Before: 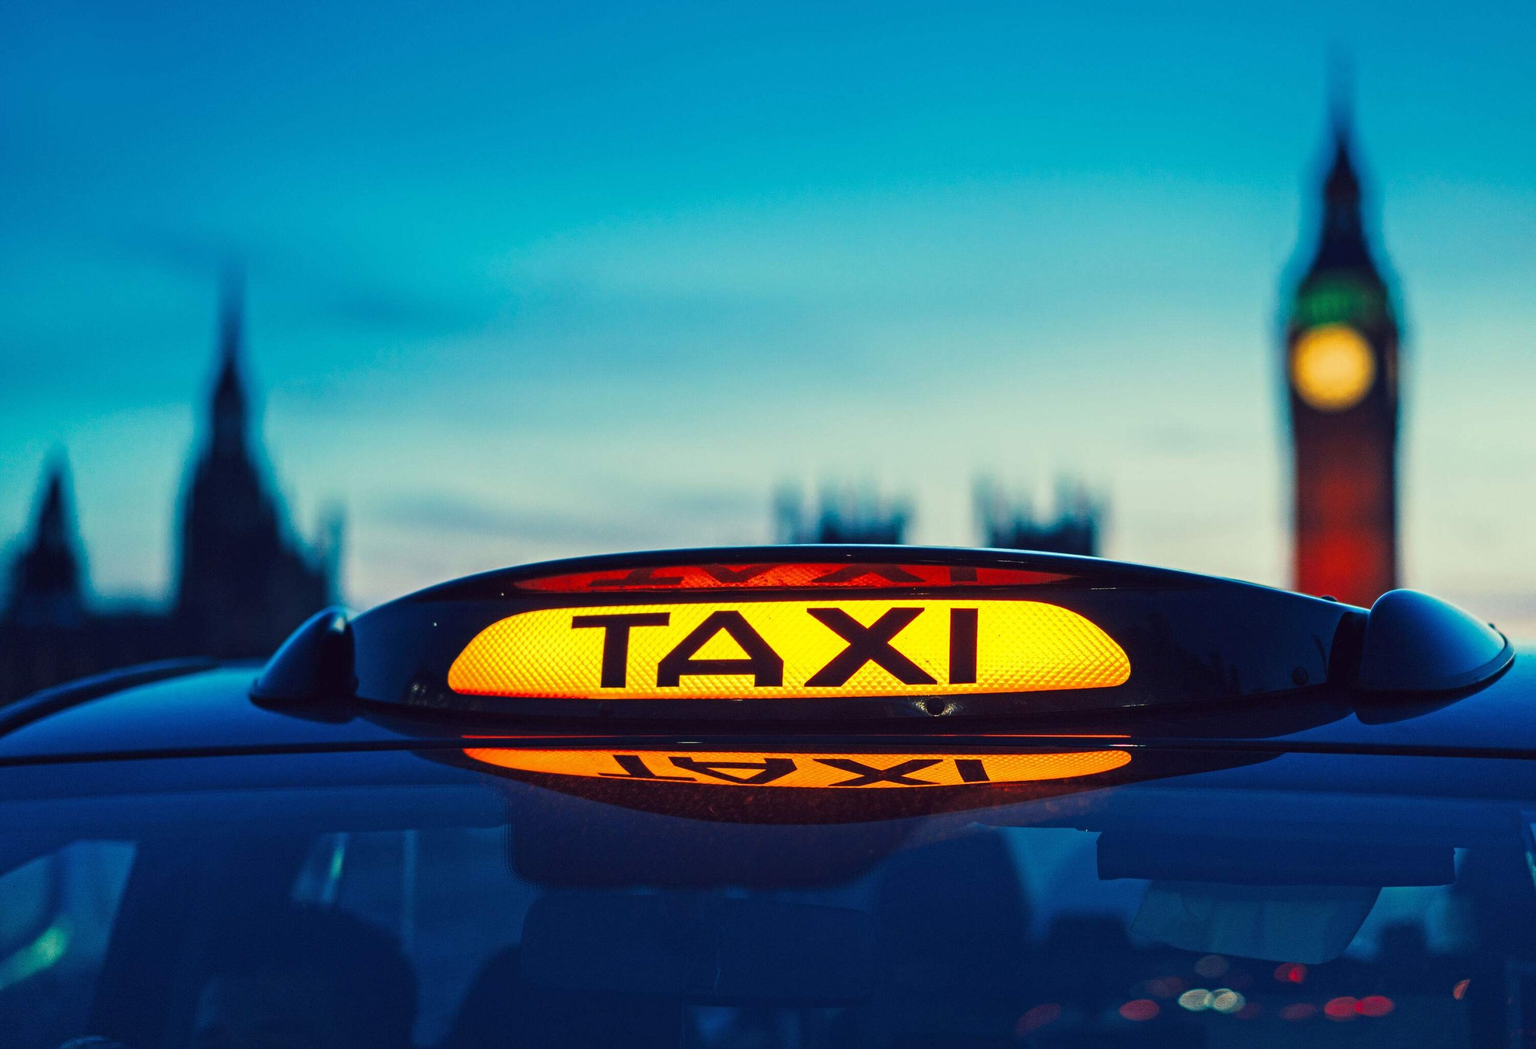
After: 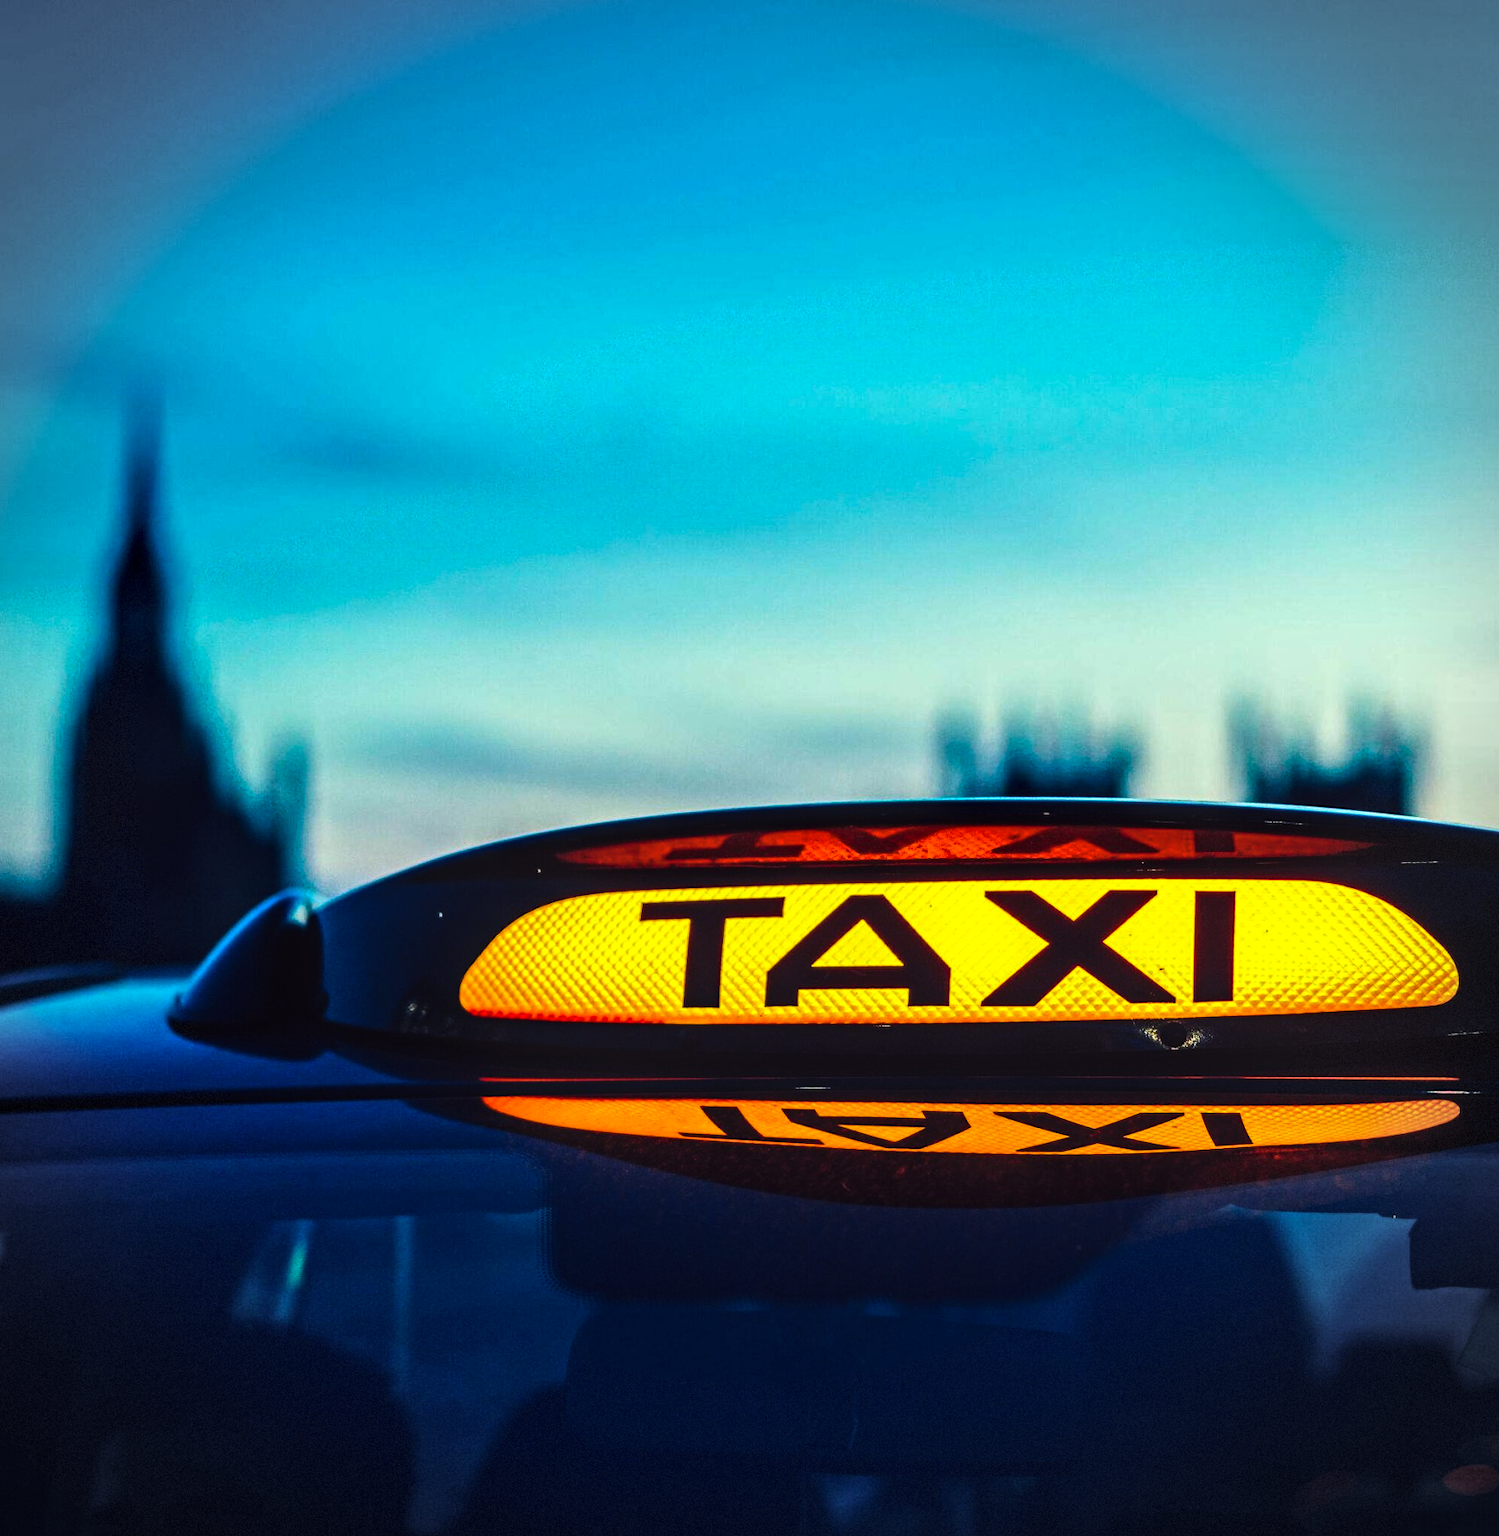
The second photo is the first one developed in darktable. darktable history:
vignetting: dithering 8-bit output, unbound false
crop and rotate: left 8.786%, right 24.548%
tone equalizer: -8 EV -1.08 EV, -7 EV -1.01 EV, -6 EV -0.867 EV, -5 EV -0.578 EV, -3 EV 0.578 EV, -2 EV 0.867 EV, -1 EV 1.01 EV, +0 EV 1.08 EV, edges refinement/feathering 500, mask exposure compensation -1.57 EV, preserve details no
exposure: exposure -0.492 EV, compensate highlight preservation false
white balance: red 0.988, blue 1.017
local contrast: on, module defaults
color balance rgb: perceptual saturation grading › global saturation 20%, global vibrance 20%
